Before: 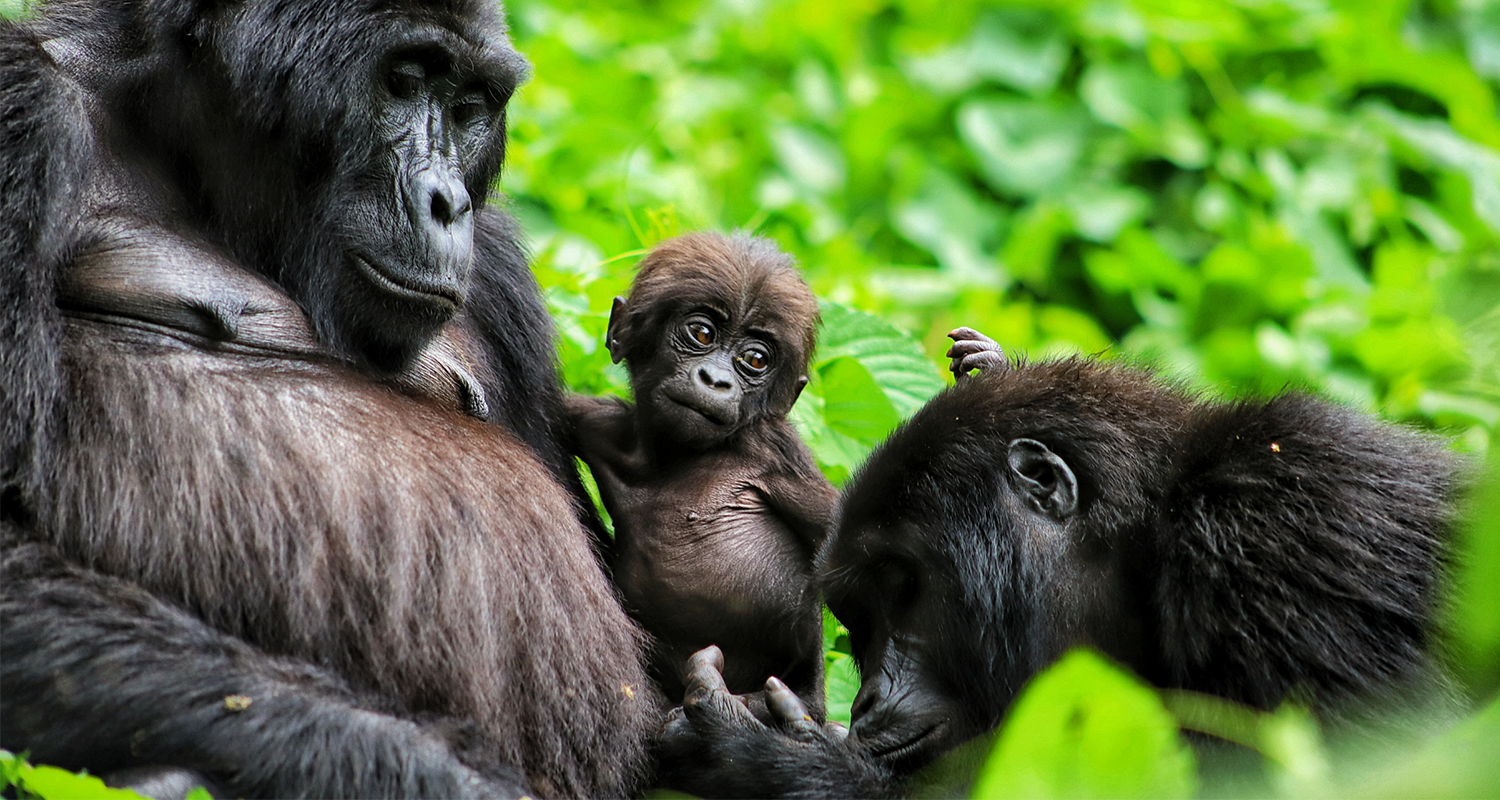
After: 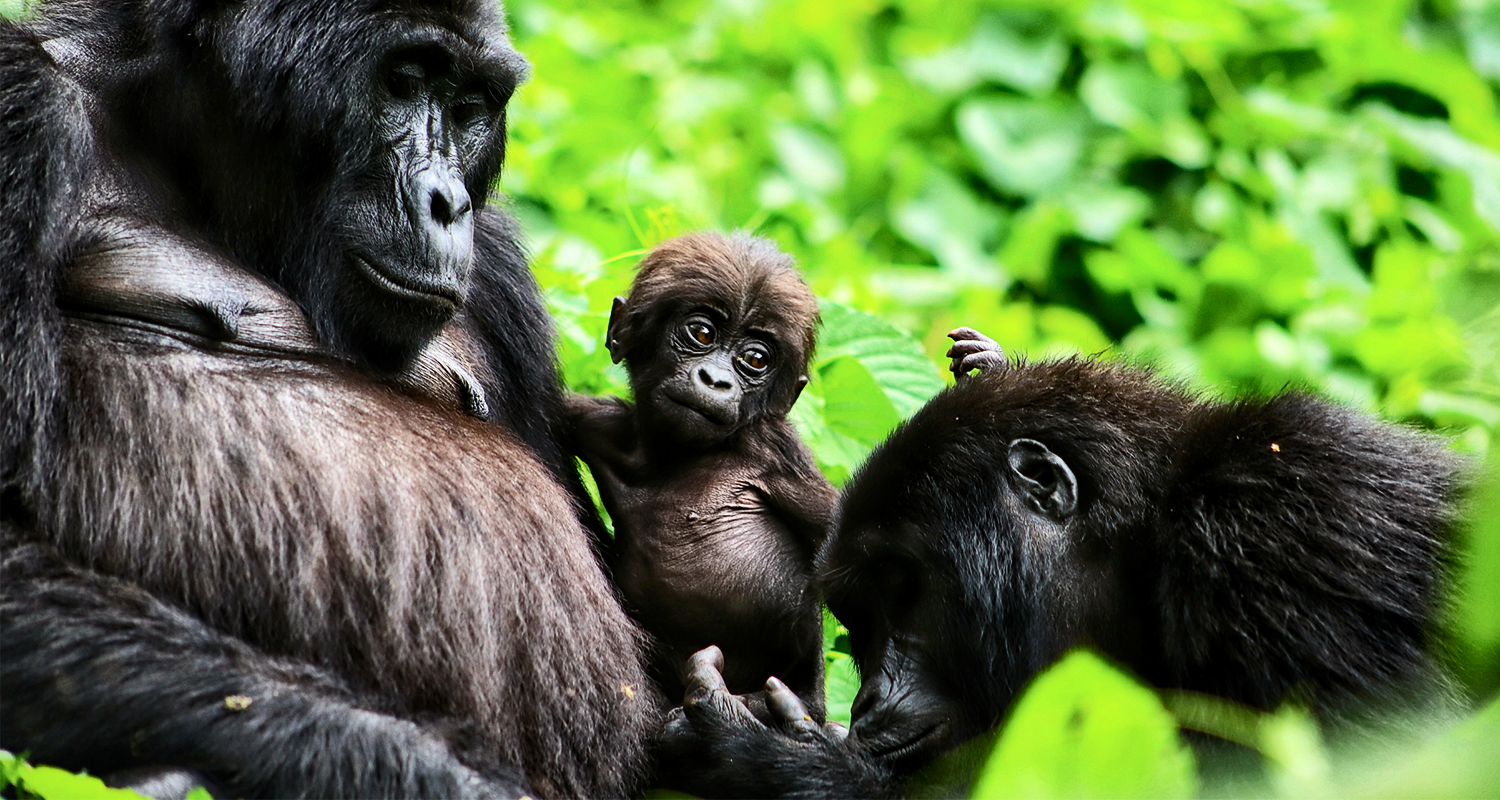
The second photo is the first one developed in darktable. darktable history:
shadows and highlights: radius 125.46, shadows 21.19, highlights -21.19, low approximation 0.01
contrast brightness saturation: contrast 0.28
